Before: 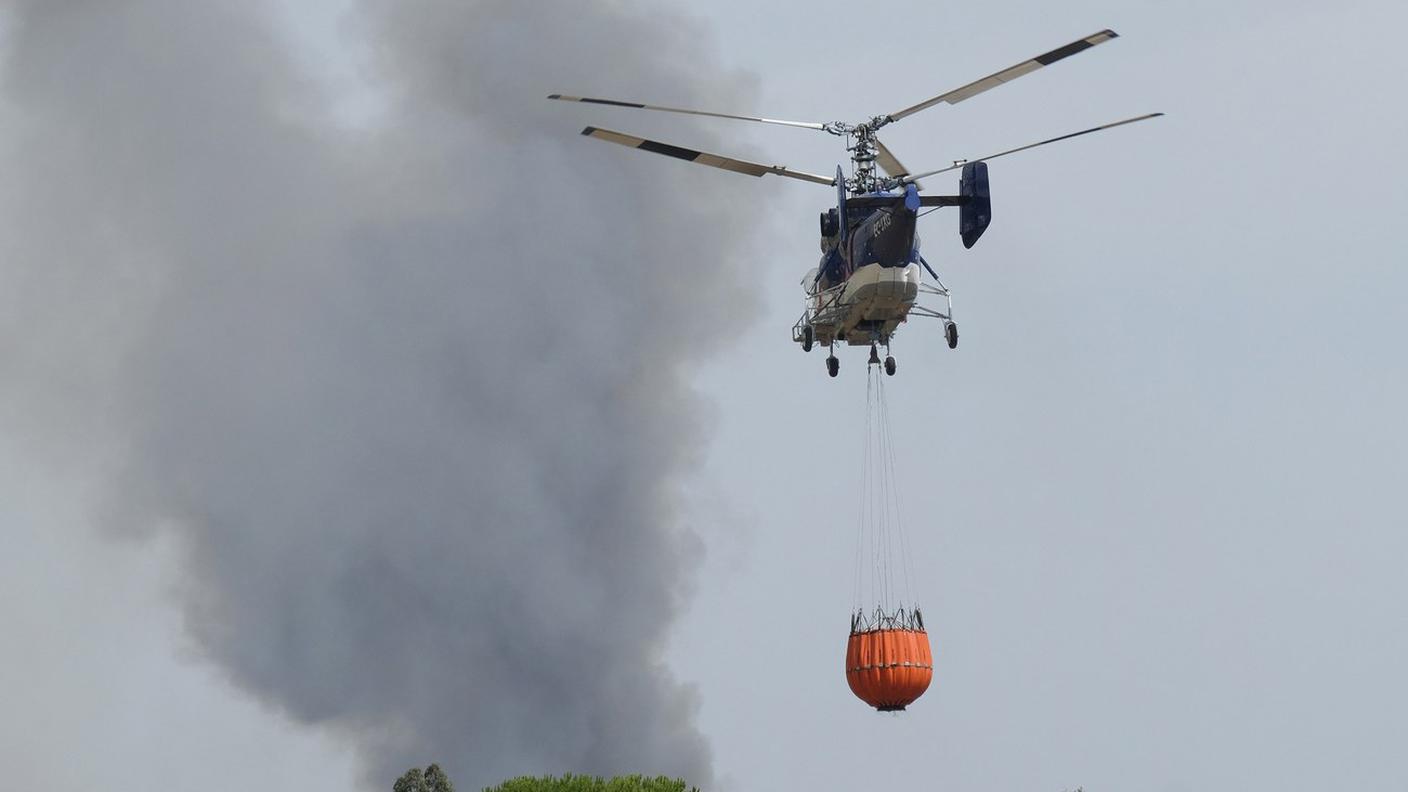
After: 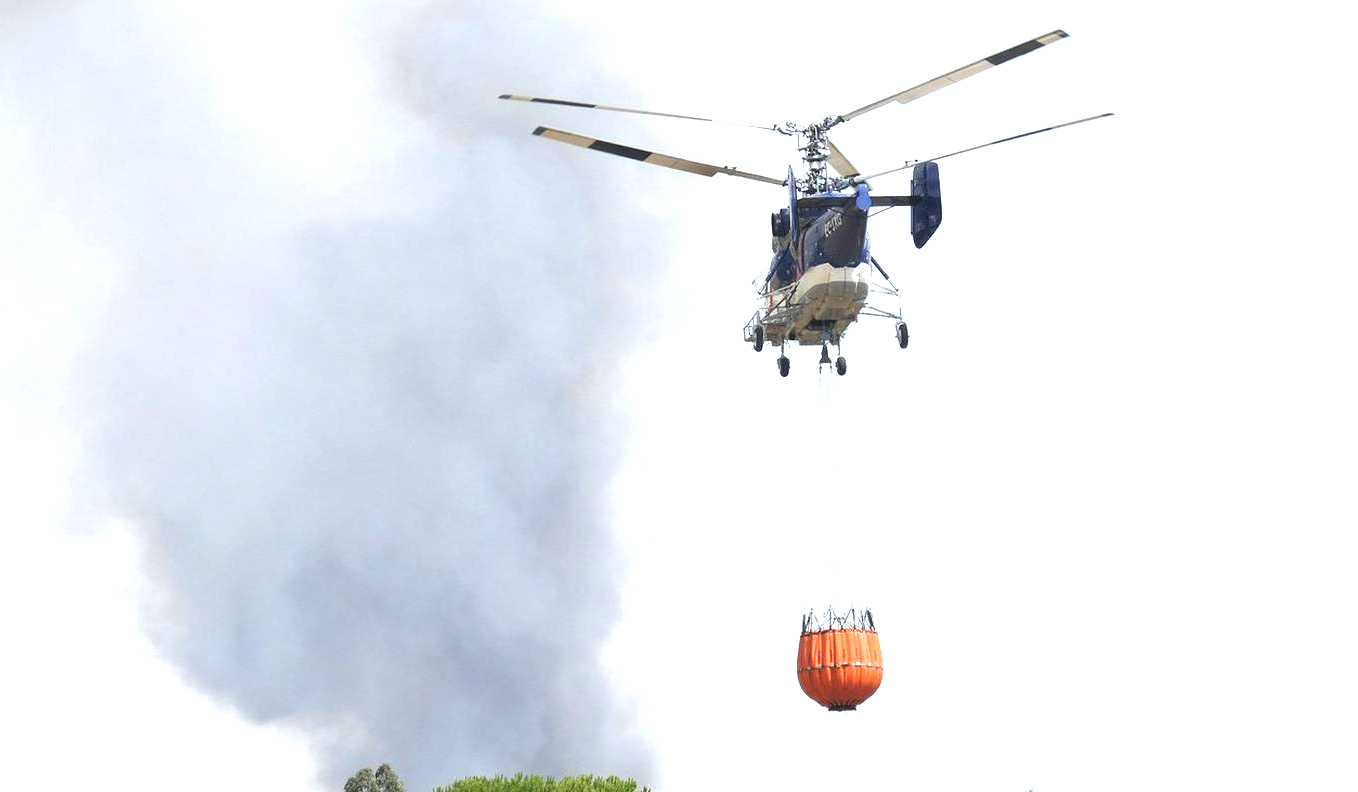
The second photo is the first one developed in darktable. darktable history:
exposure: exposure 1.516 EV, compensate highlight preservation false
crop and rotate: left 3.48%
